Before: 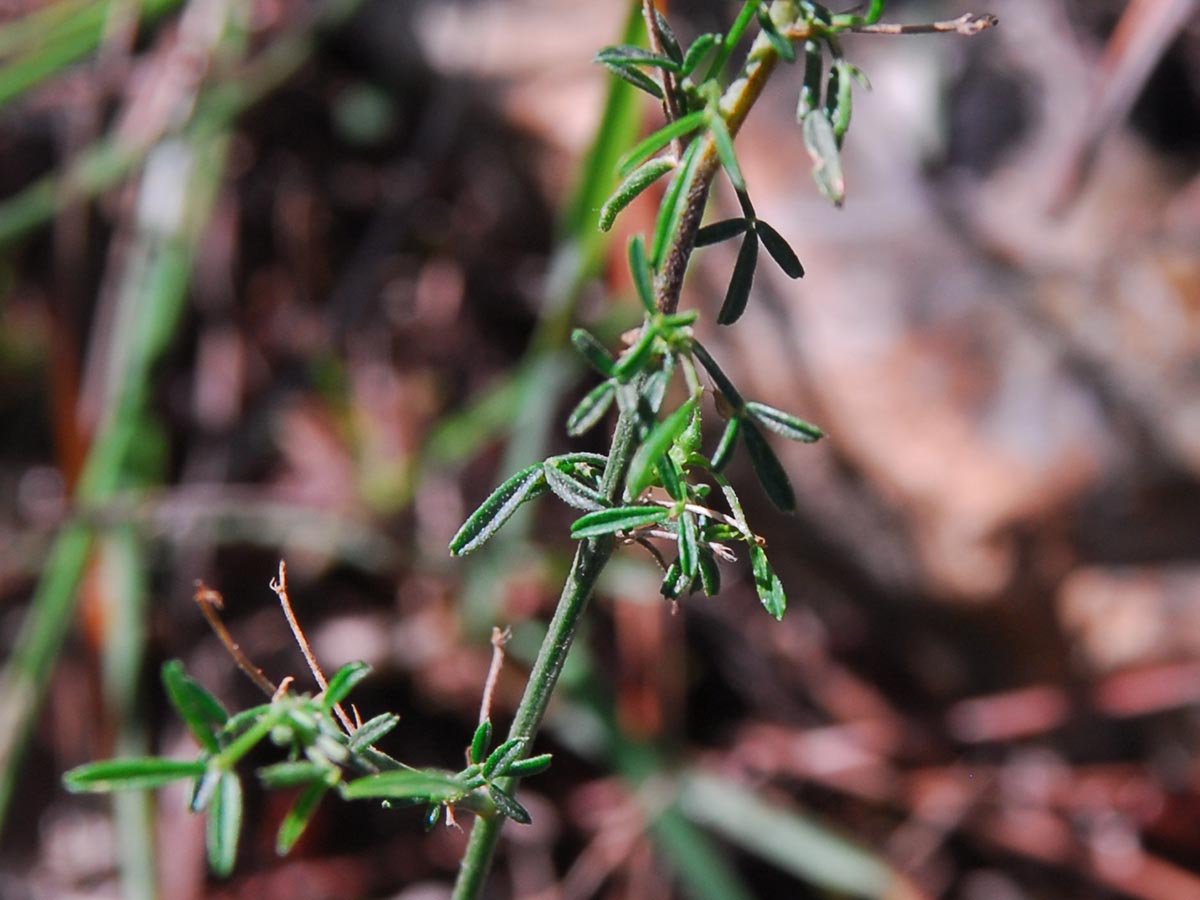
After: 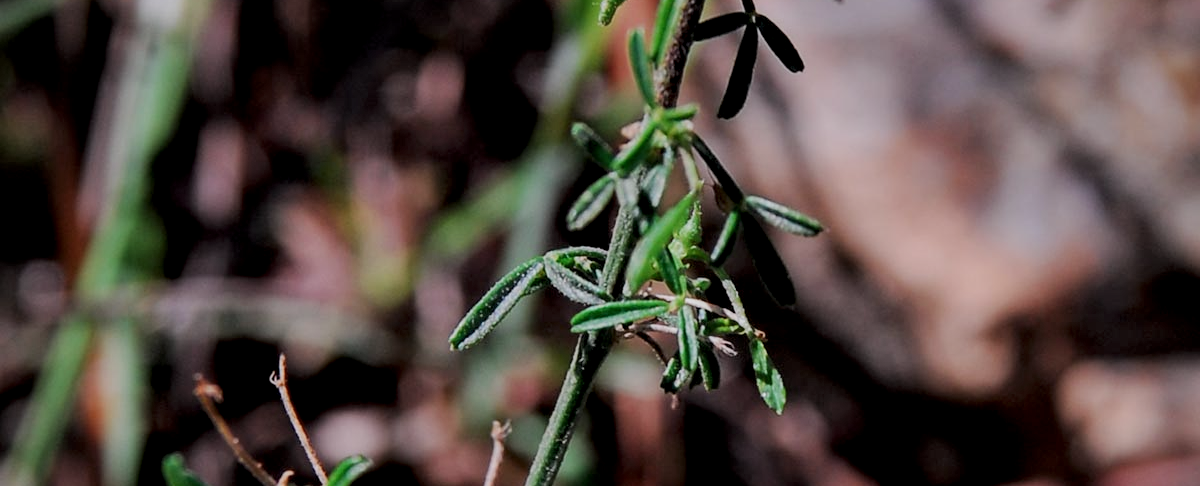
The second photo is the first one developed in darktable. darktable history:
filmic rgb: black relative exposure -7.65 EV, white relative exposure 4.56 EV, hardness 3.61
local contrast: detail 134%, midtone range 0.747
exposure: exposure -0.491 EV, compensate highlight preservation false
color zones: curves: ch0 [(0, 0.5) (0.143, 0.5) (0.286, 0.5) (0.429, 0.5) (0.571, 0.5) (0.714, 0.476) (0.857, 0.5) (1, 0.5)]; ch2 [(0, 0.5) (0.143, 0.5) (0.286, 0.5) (0.429, 0.5) (0.571, 0.5) (0.714, 0.487) (0.857, 0.5) (1, 0.5)]
crop and rotate: top 22.949%, bottom 22.979%
vignetting: brightness -0.18, saturation -0.296
